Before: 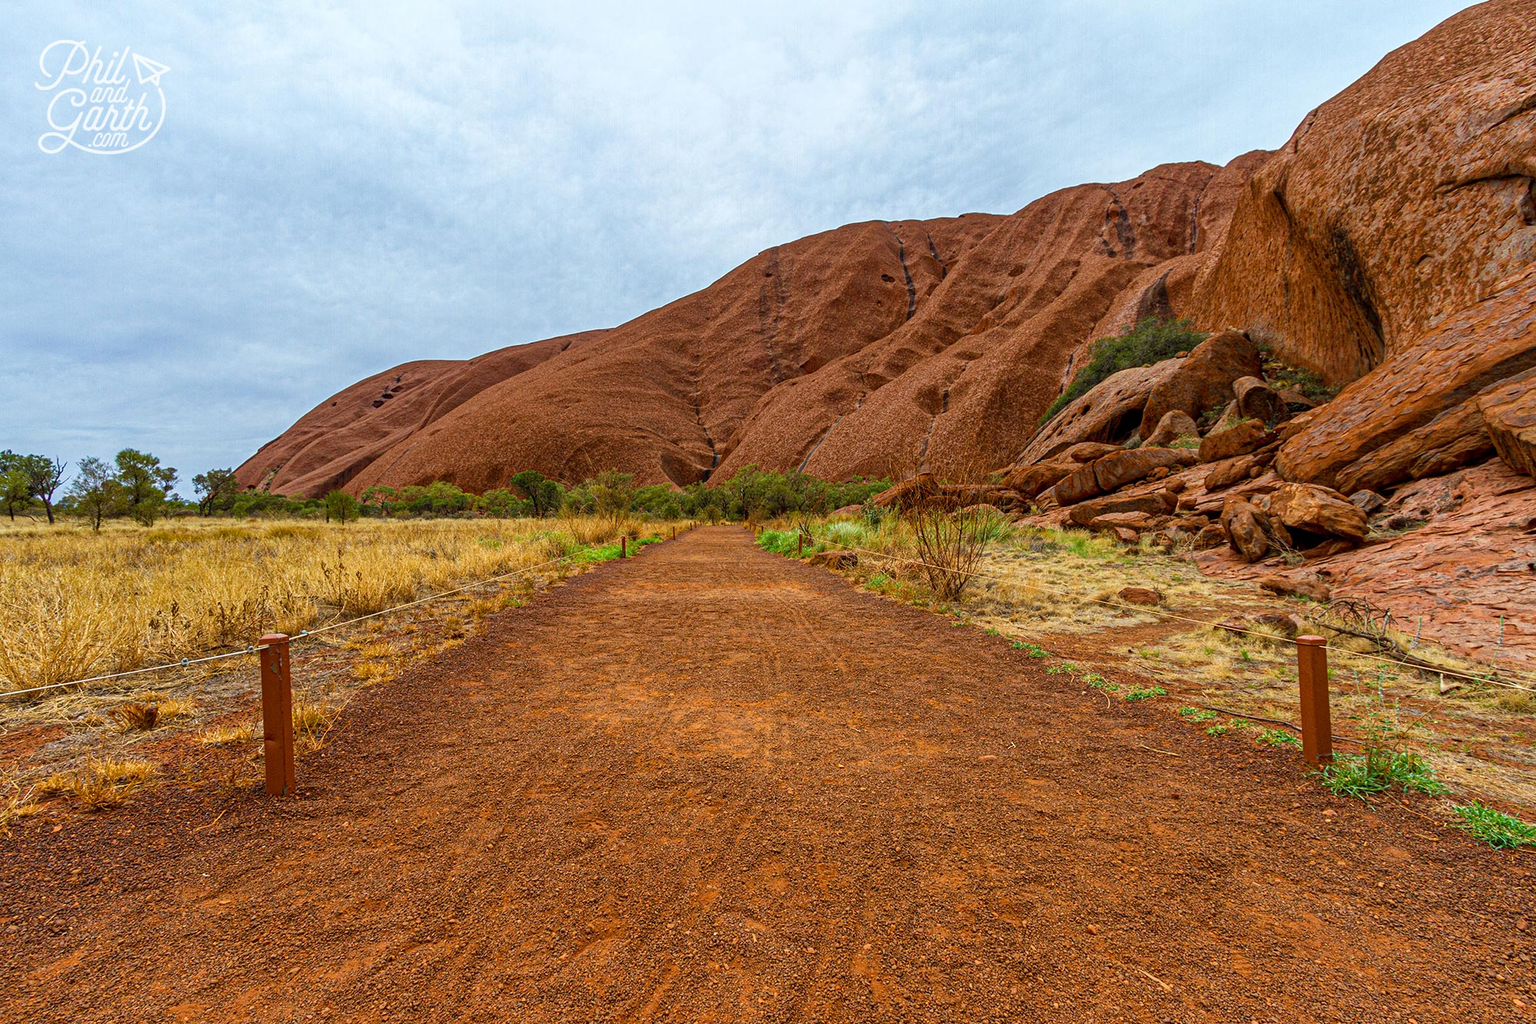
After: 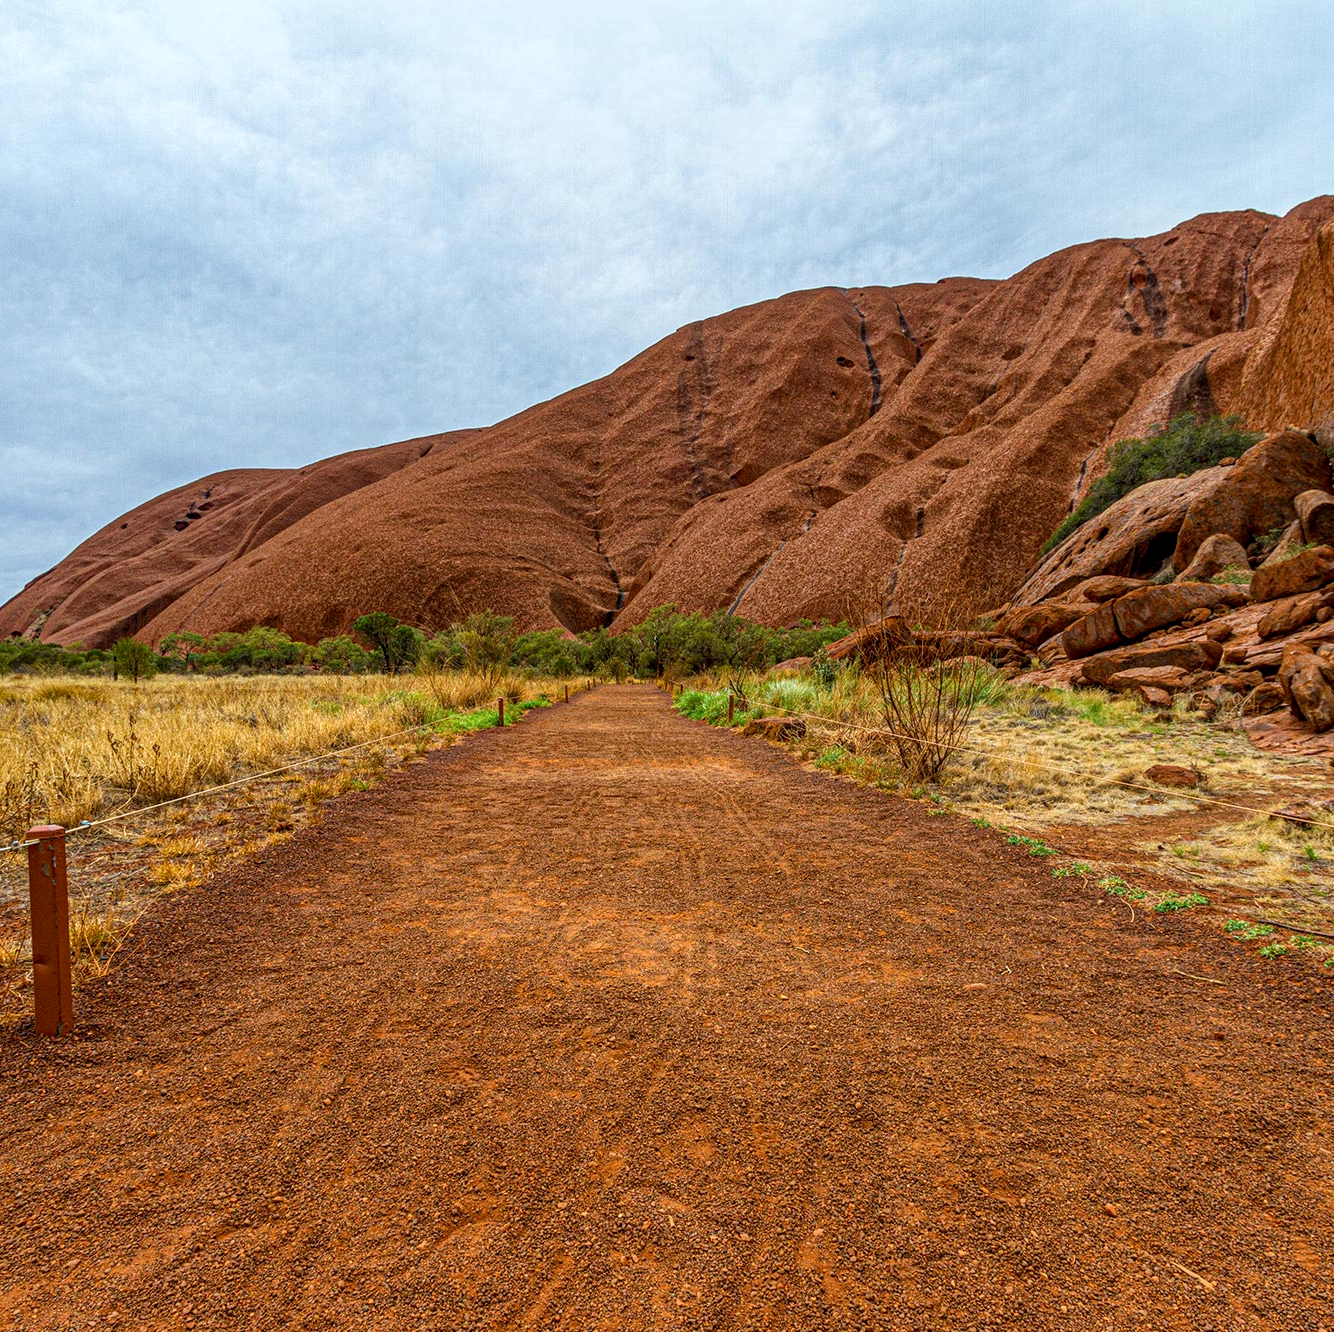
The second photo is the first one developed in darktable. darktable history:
local contrast: on, module defaults
crop and rotate: left 15.553%, right 17.712%
